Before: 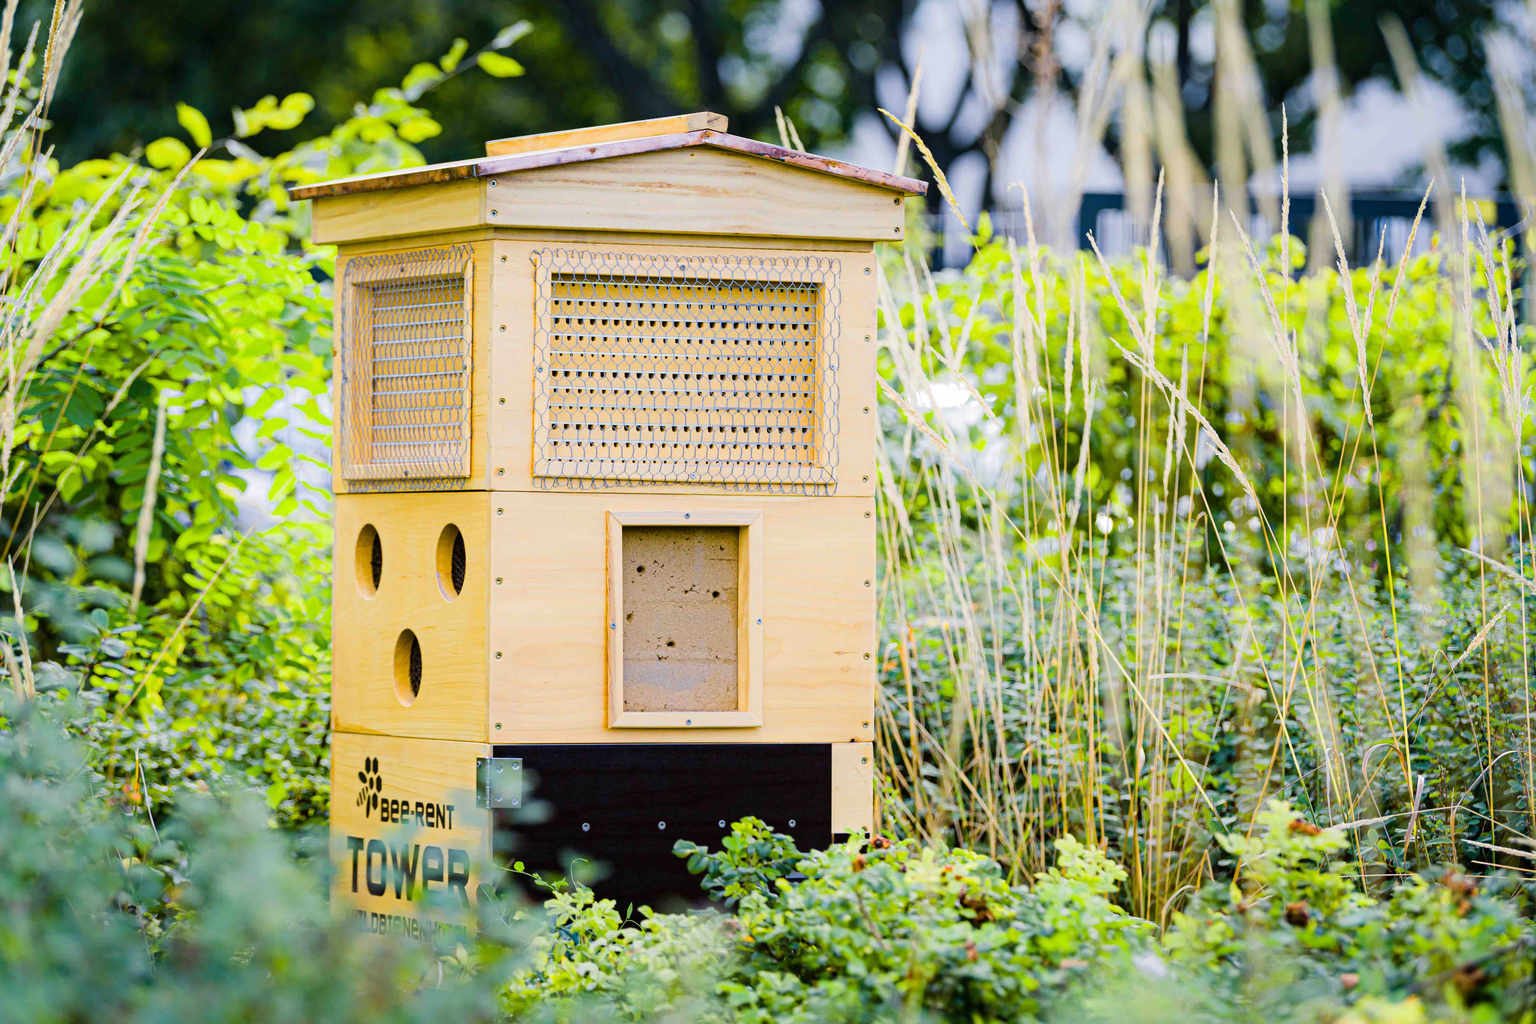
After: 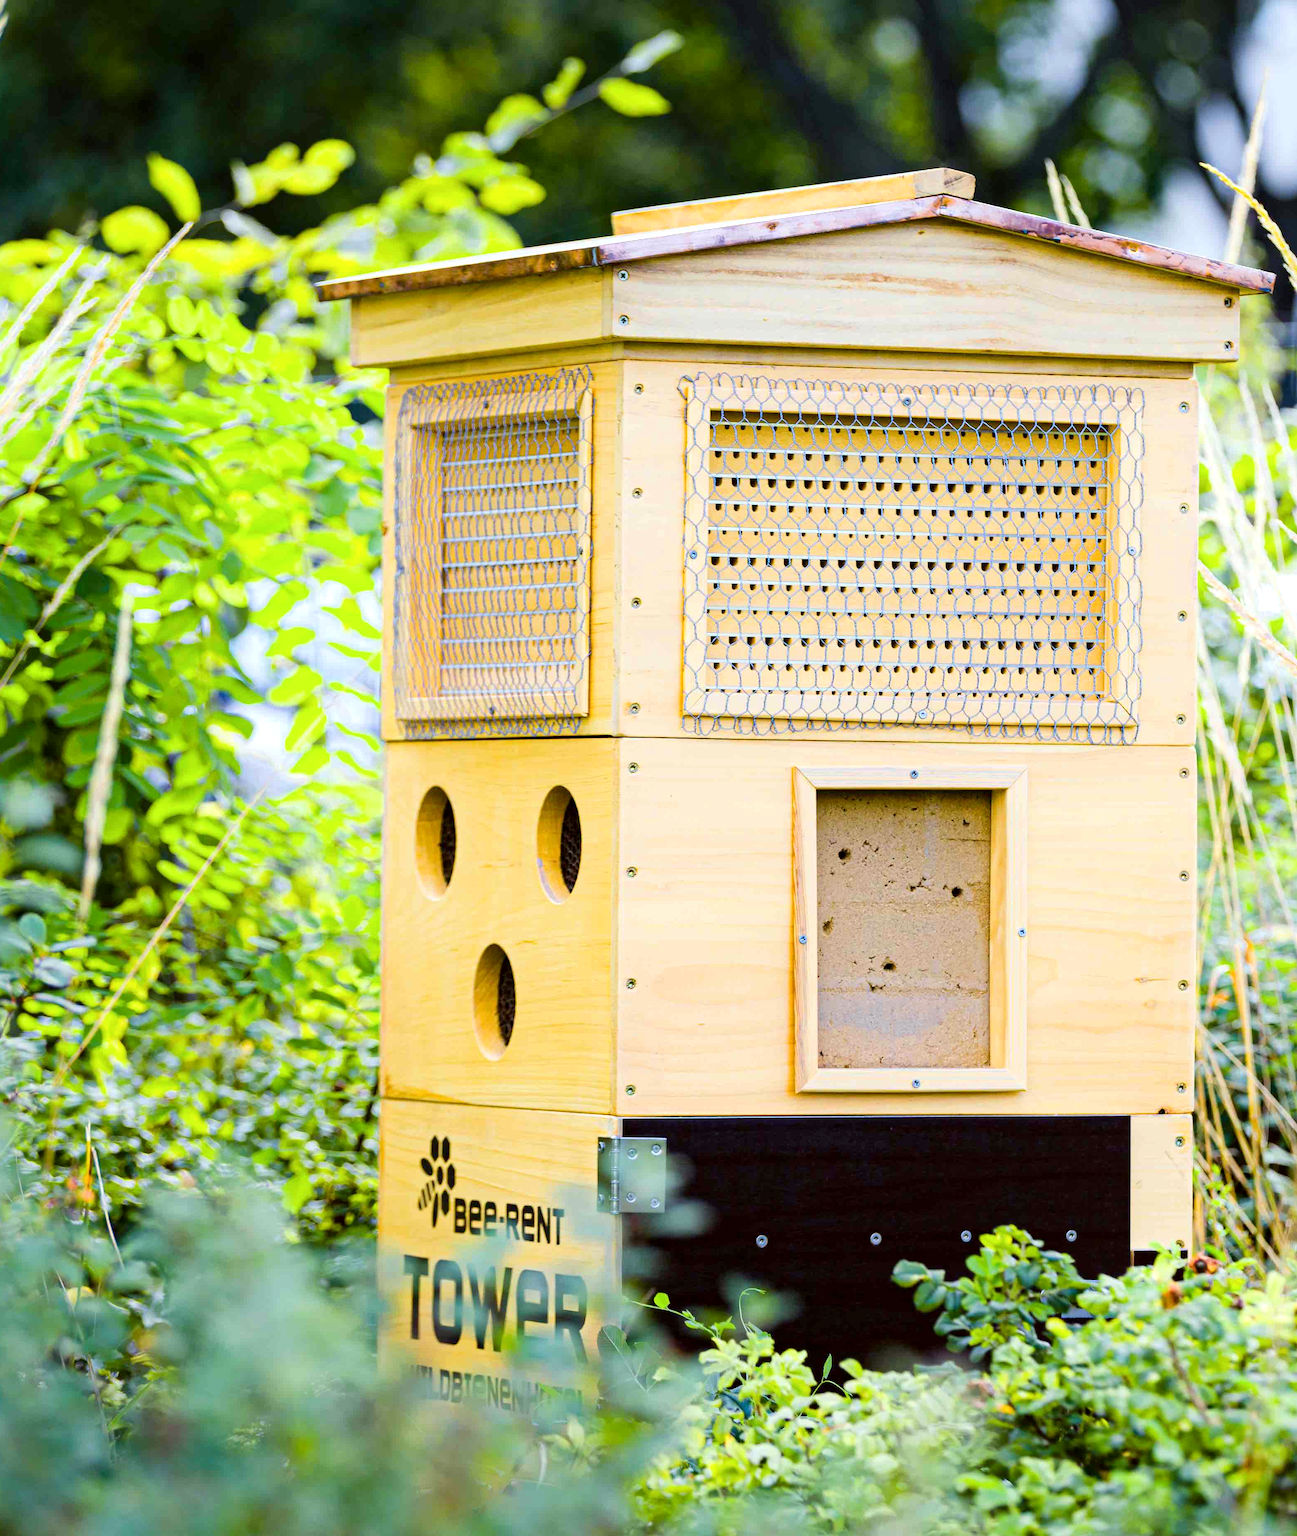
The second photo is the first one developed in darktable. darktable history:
exposure: black level correction 0.001, exposure 0.3 EV, compensate highlight preservation false
color correction: highlights a* -2.73, highlights b* -2.09, shadows a* 2.41, shadows b* 2.73
crop: left 5.114%, right 38.589%
